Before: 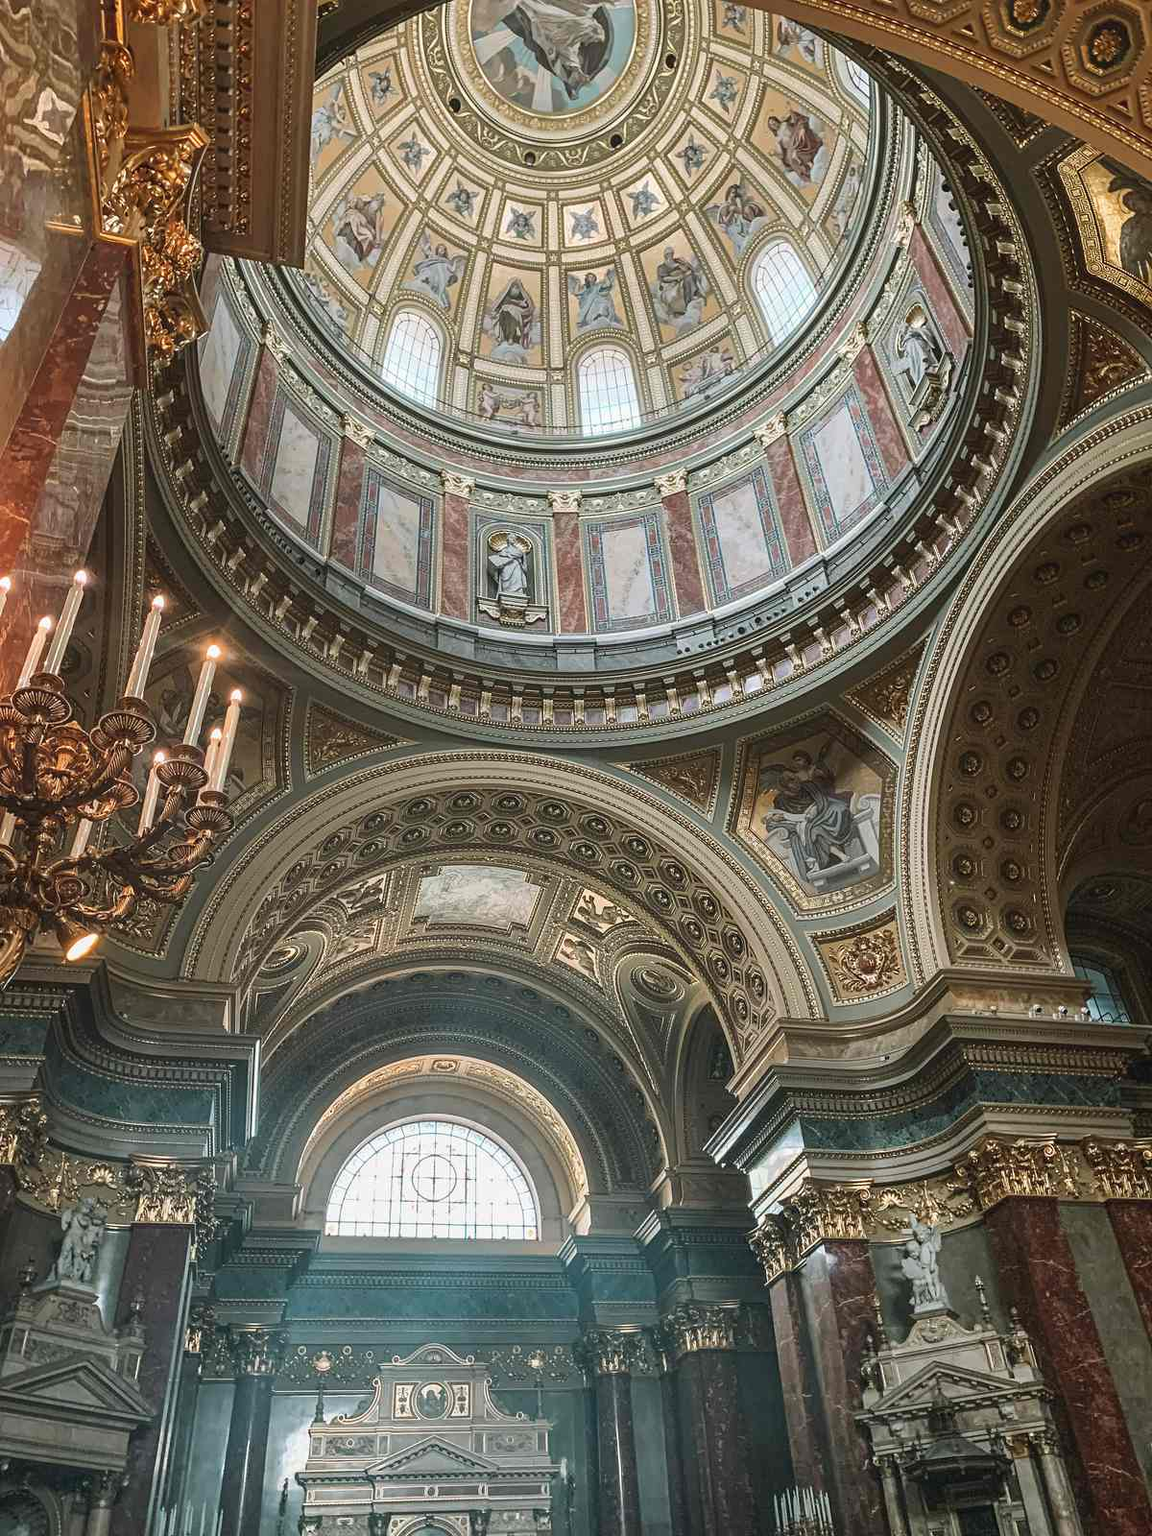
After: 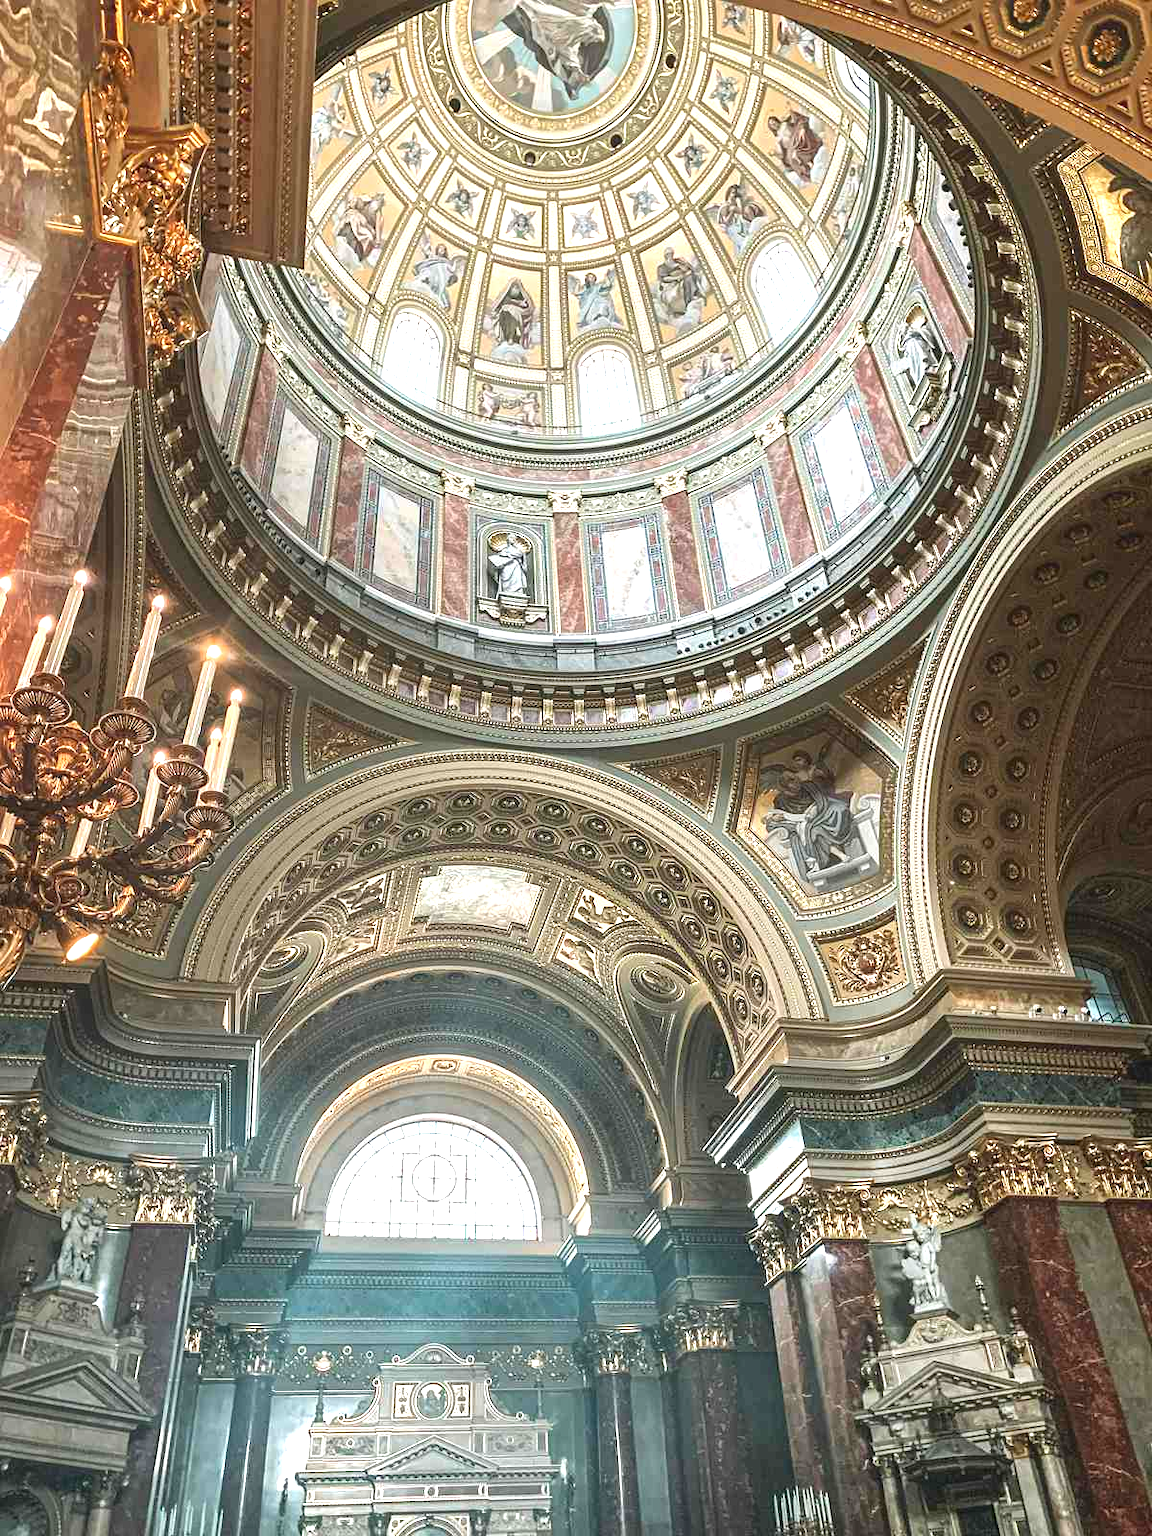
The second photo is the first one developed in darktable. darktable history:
exposure: exposure 1 EV, compensate highlight preservation false
local contrast: mode bilateral grid, contrast 10, coarseness 25, detail 115%, midtone range 0.2
